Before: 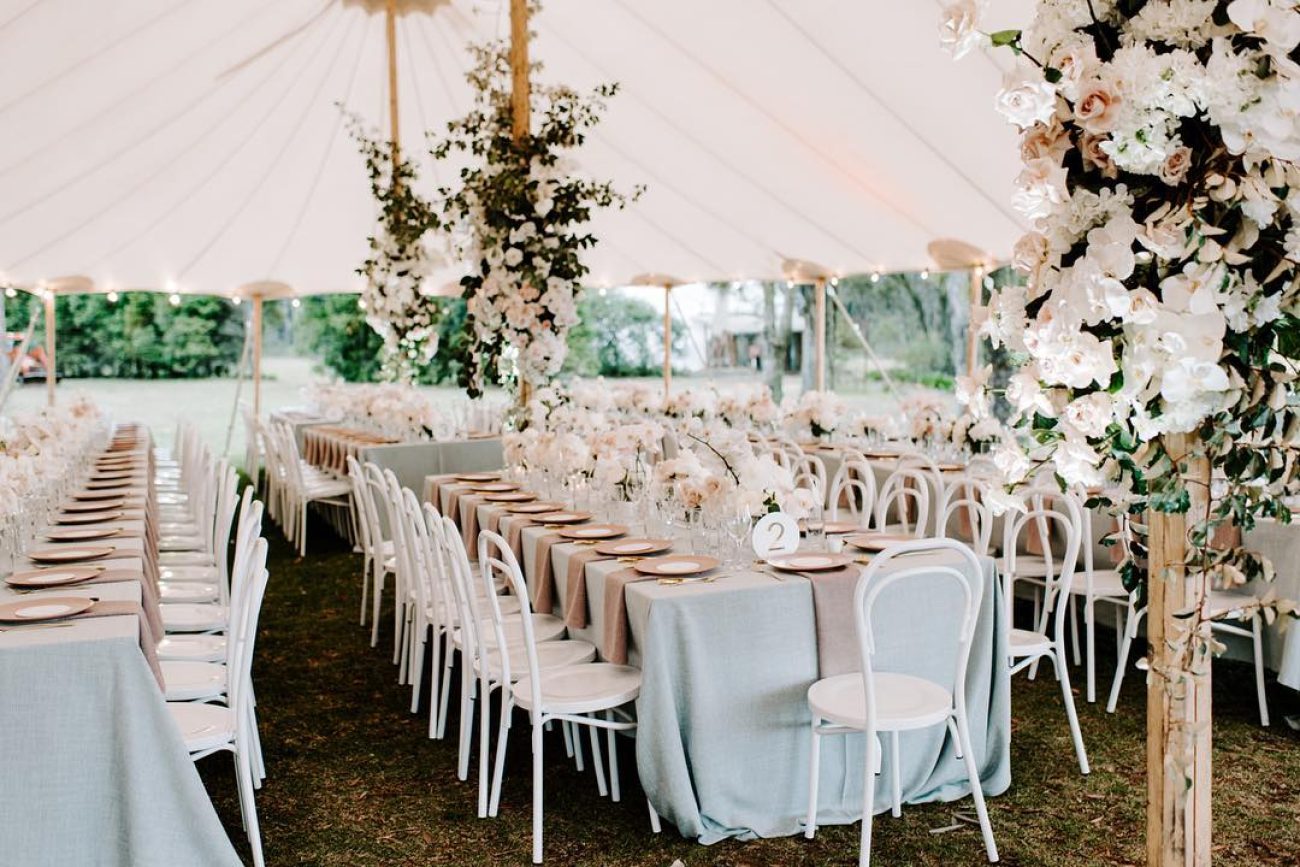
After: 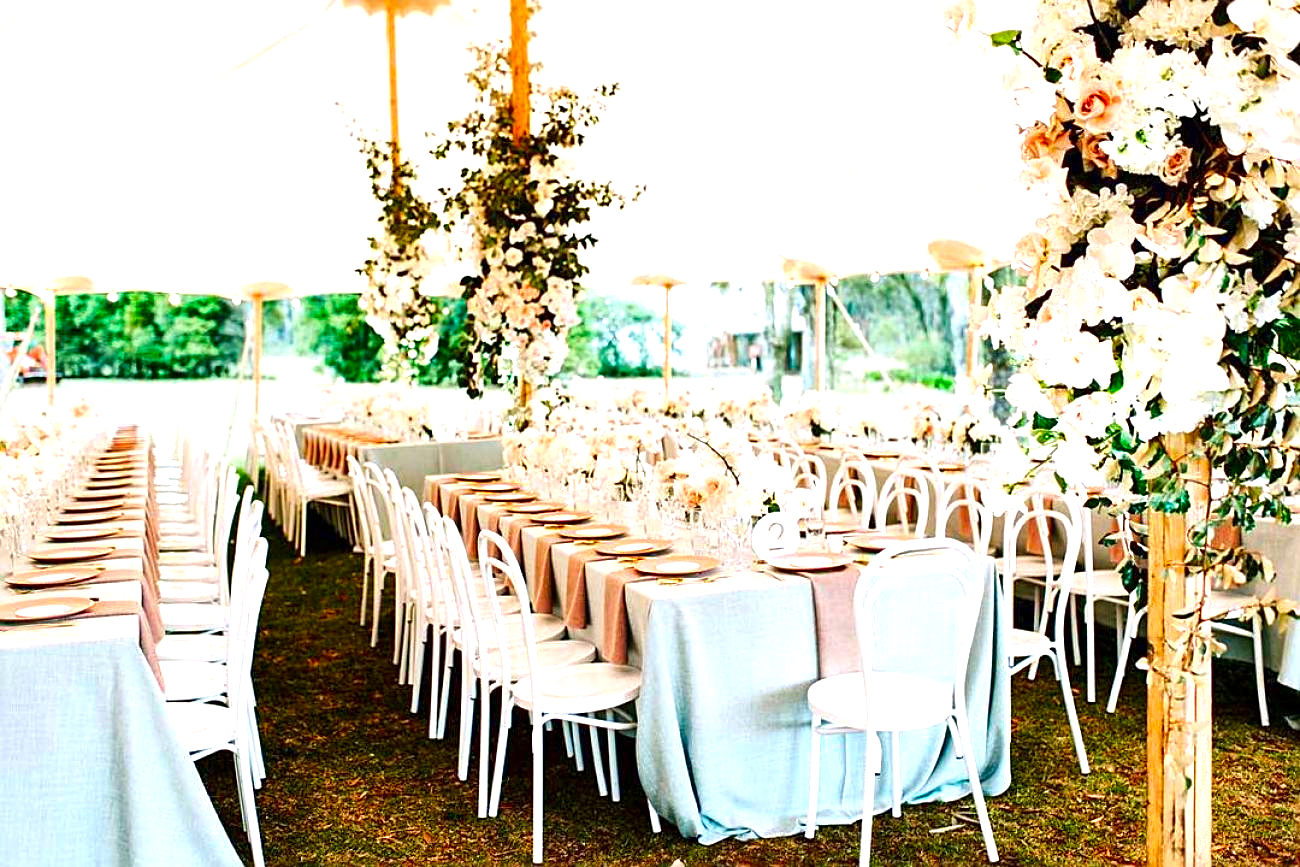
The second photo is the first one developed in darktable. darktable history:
sharpen: on, module defaults
contrast brightness saturation: saturation 0.502
local contrast: mode bilateral grid, contrast 25, coarseness 50, detail 123%, midtone range 0.2
exposure: black level correction 0, exposure 0.933 EV, compensate highlight preservation false
color correction: highlights b* 0.026, saturation 1.31
